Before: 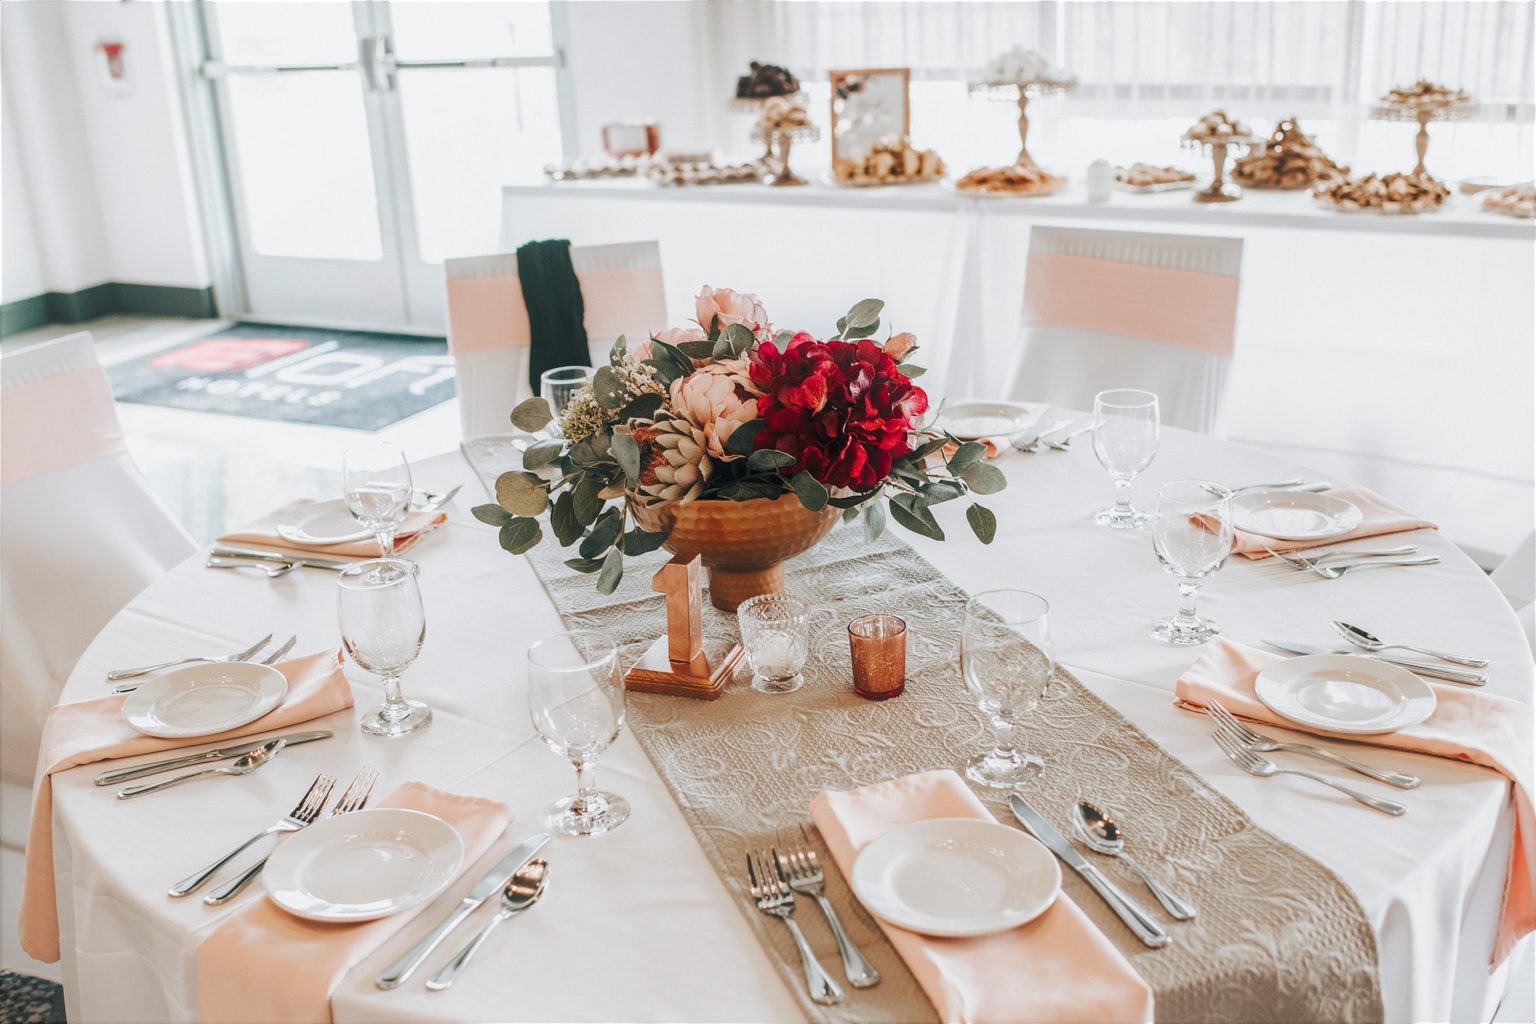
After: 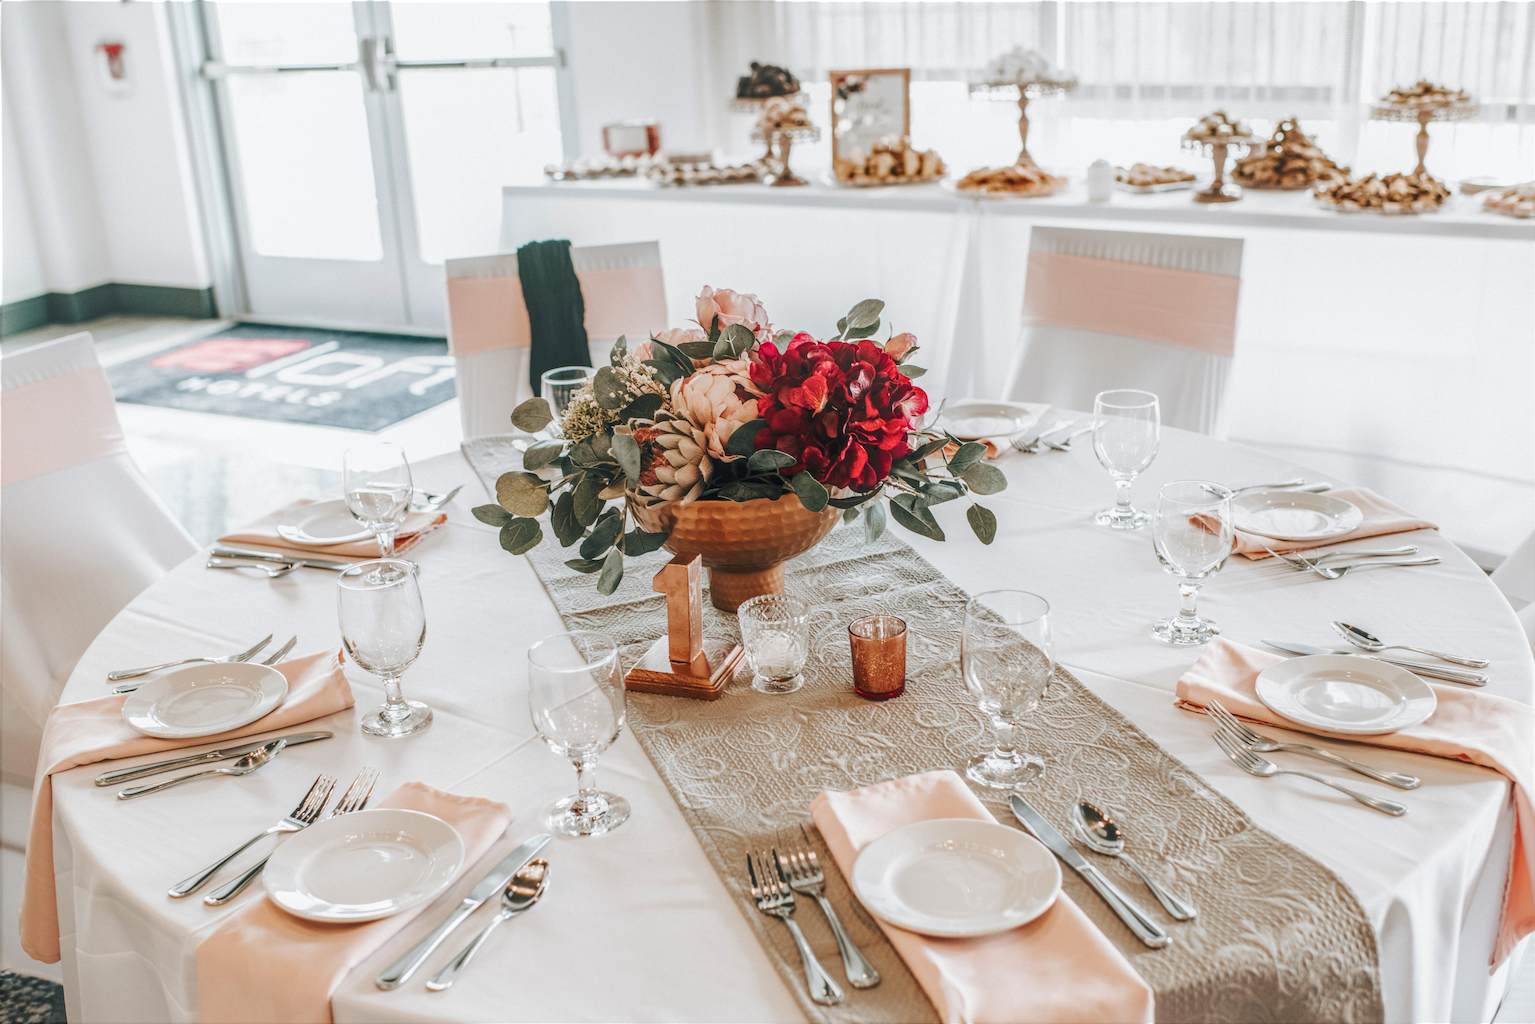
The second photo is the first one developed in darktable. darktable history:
local contrast: highlights 4%, shadows 0%, detail 133%
